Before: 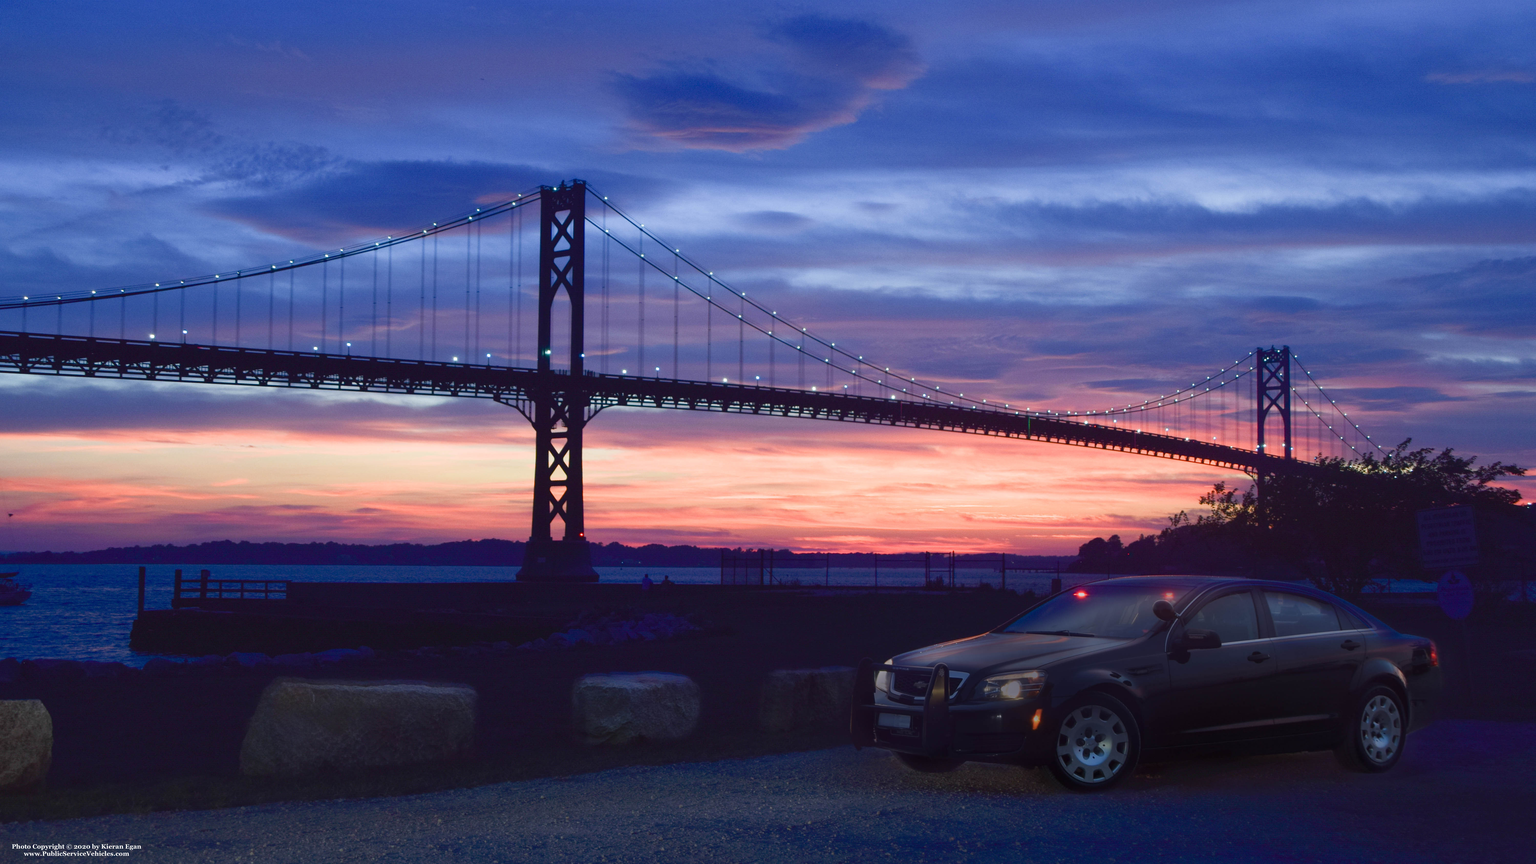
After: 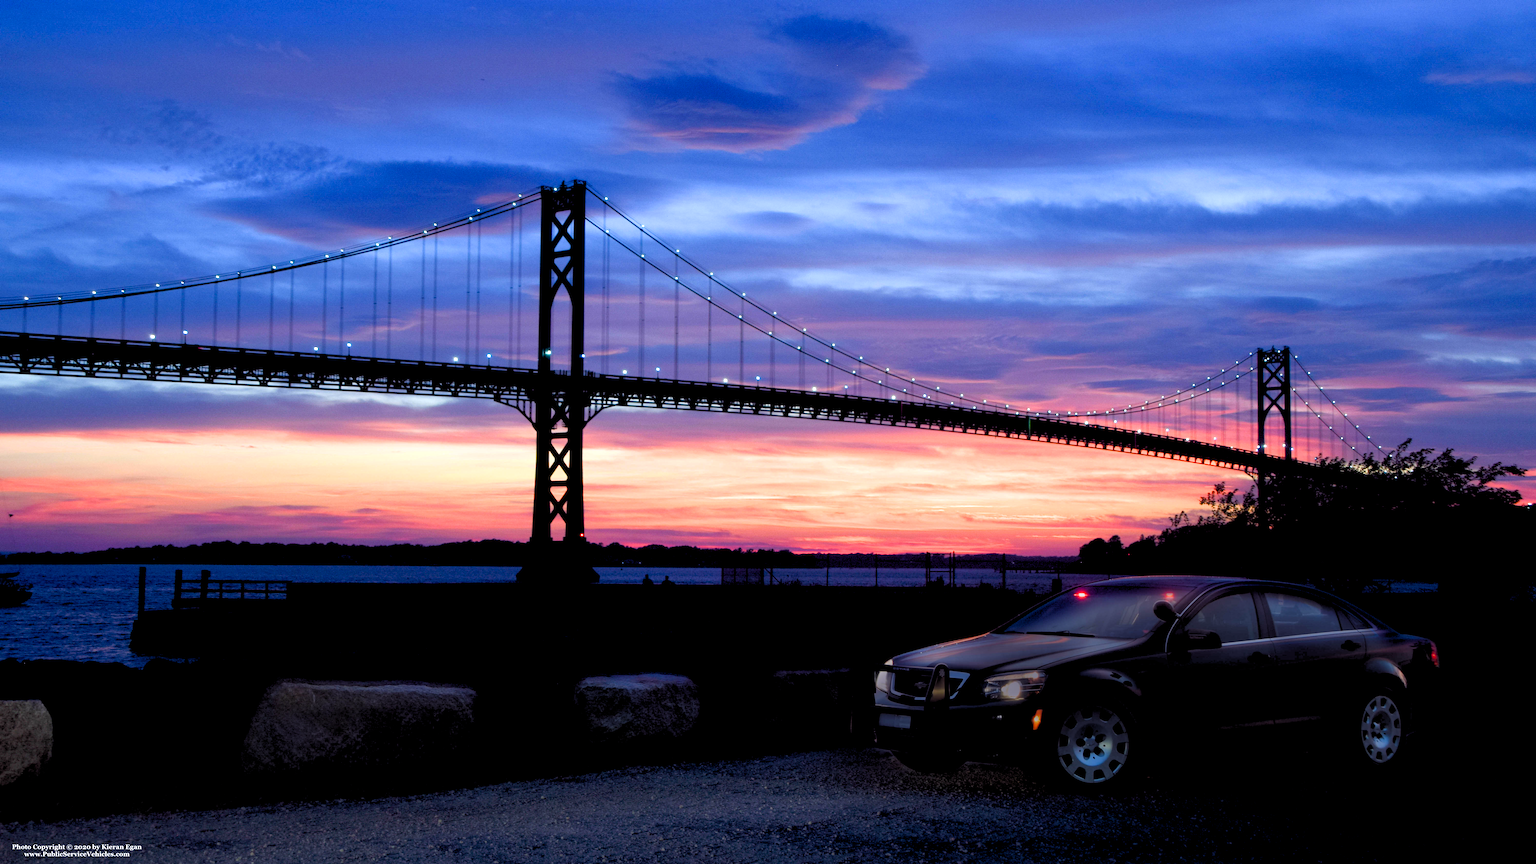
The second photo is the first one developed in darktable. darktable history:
rgb levels: levels [[0.013, 0.434, 0.89], [0, 0.5, 1], [0, 0.5, 1]]
color balance: lift [1, 1.001, 0.999, 1.001], gamma [1, 1.004, 1.007, 0.993], gain [1, 0.991, 0.987, 1.013], contrast 7.5%, contrast fulcrum 10%, output saturation 115%
